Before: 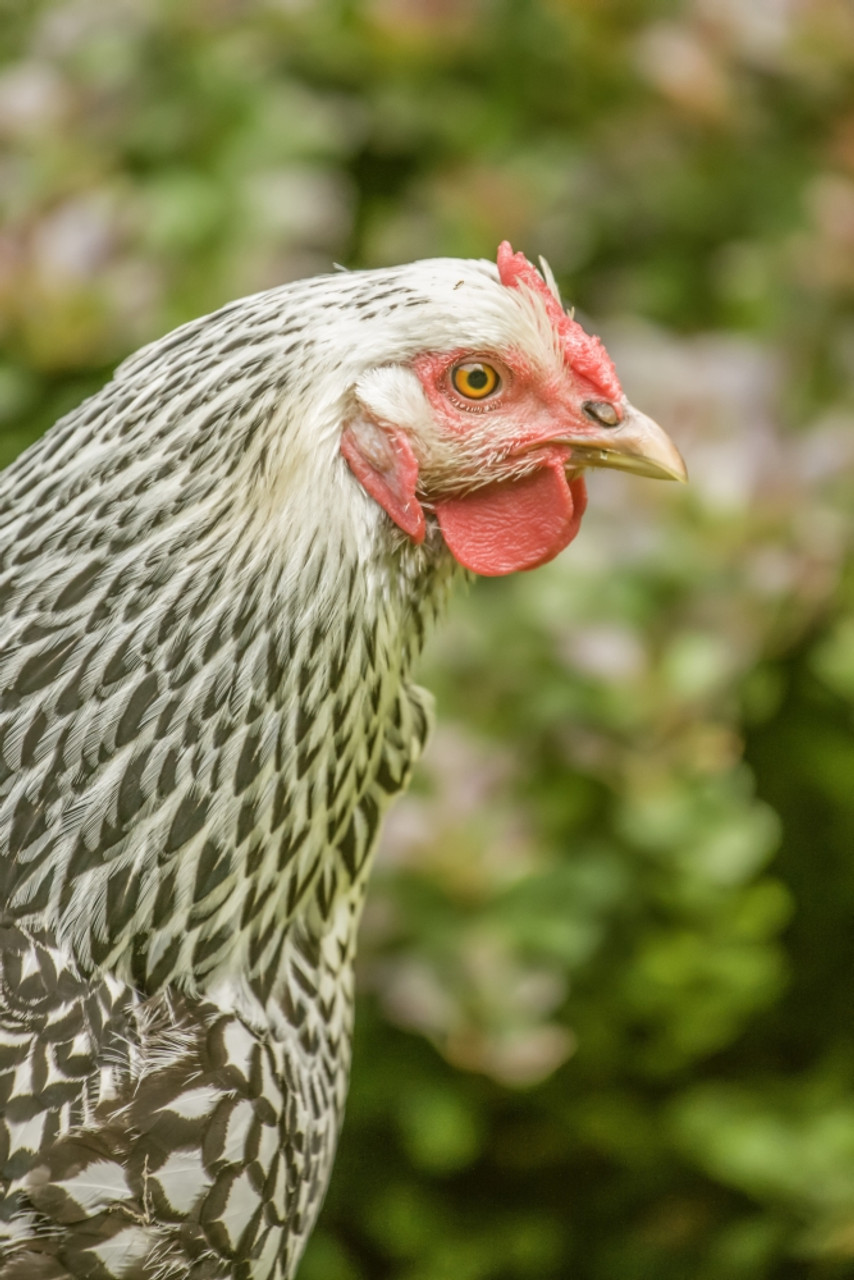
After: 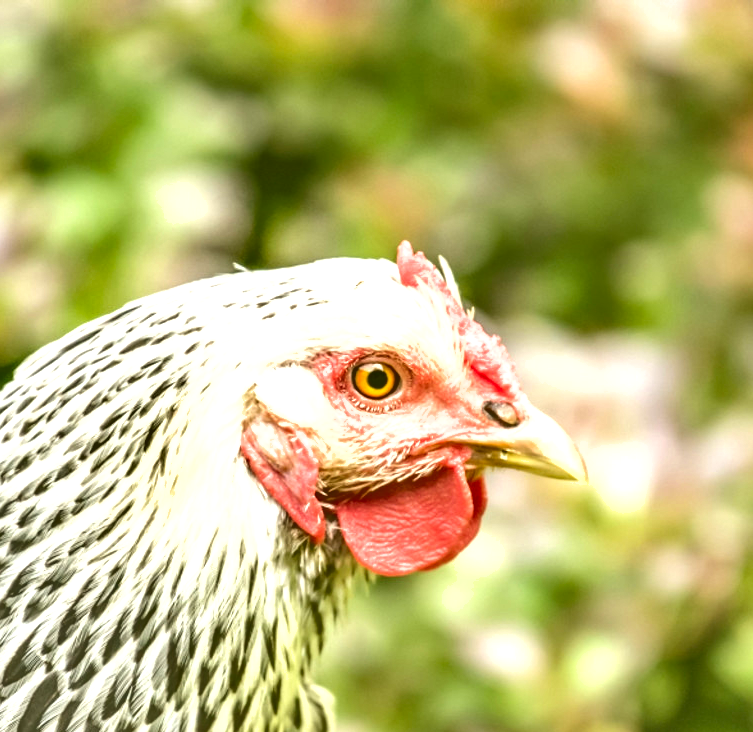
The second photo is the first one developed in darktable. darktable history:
crop and rotate: left 11.812%, bottom 42.776%
levels: levels [0, 0.478, 1]
shadows and highlights: shadows 32.83, highlights -47.7, soften with gaussian
exposure: black level correction 0, exposure 1.2 EV, compensate highlight preservation false
